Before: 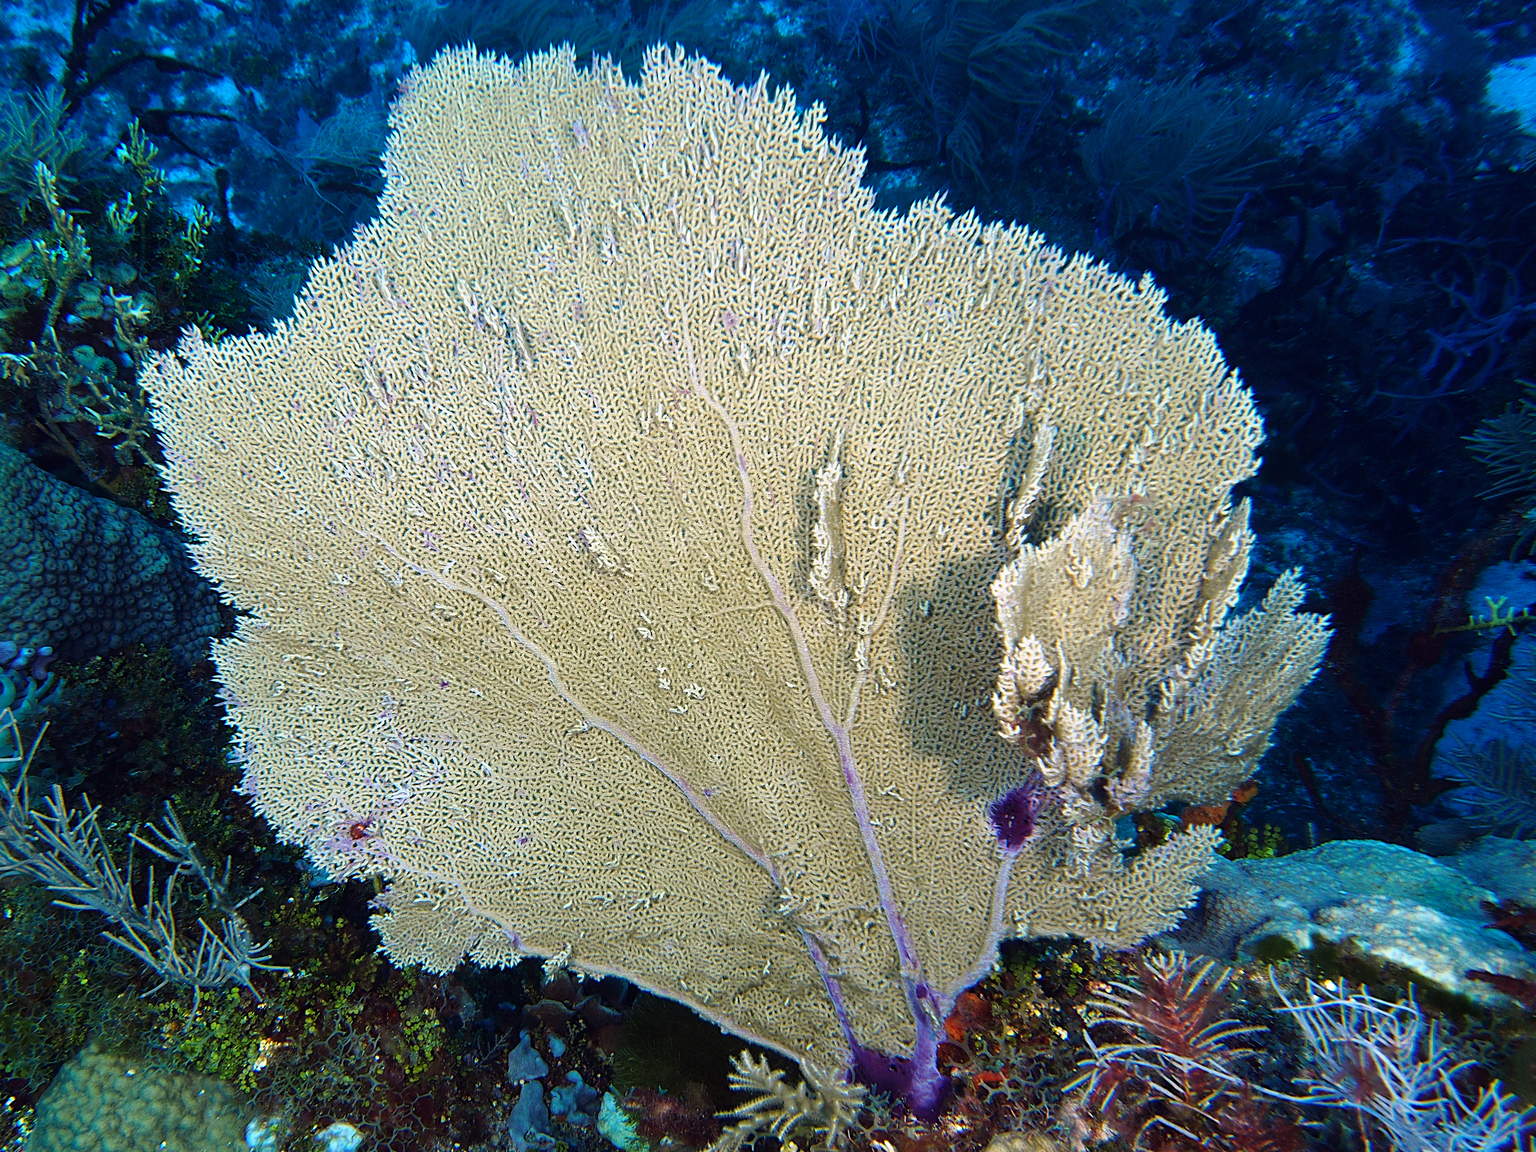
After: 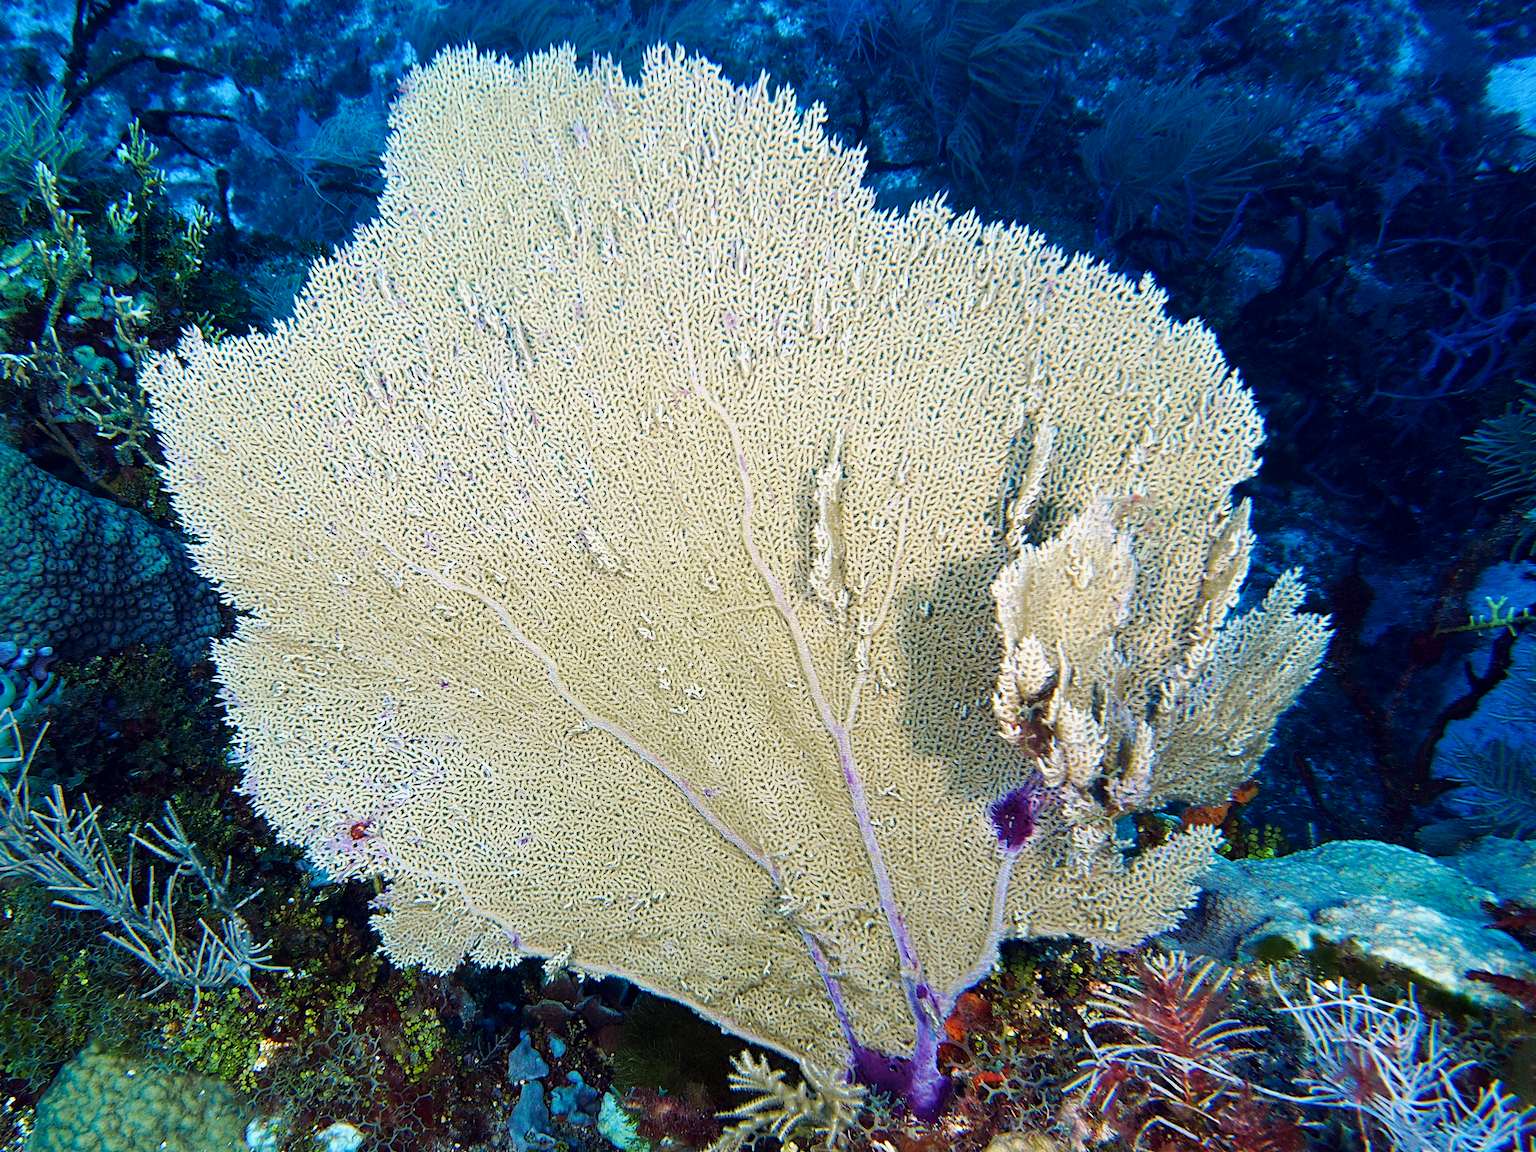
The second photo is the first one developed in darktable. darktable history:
color balance rgb: perceptual saturation grading › global saturation -1.575%, perceptual saturation grading › highlights -7.56%, perceptual saturation grading › mid-tones 7.746%, perceptual saturation grading › shadows 3.4%
base curve: curves: ch0 [(0, 0) (0.204, 0.334) (0.55, 0.733) (1, 1)], preserve colors none
exposure: black level correction 0.002, exposure -0.108 EV, compensate highlight preservation false
haze removal: compatibility mode true, adaptive false
